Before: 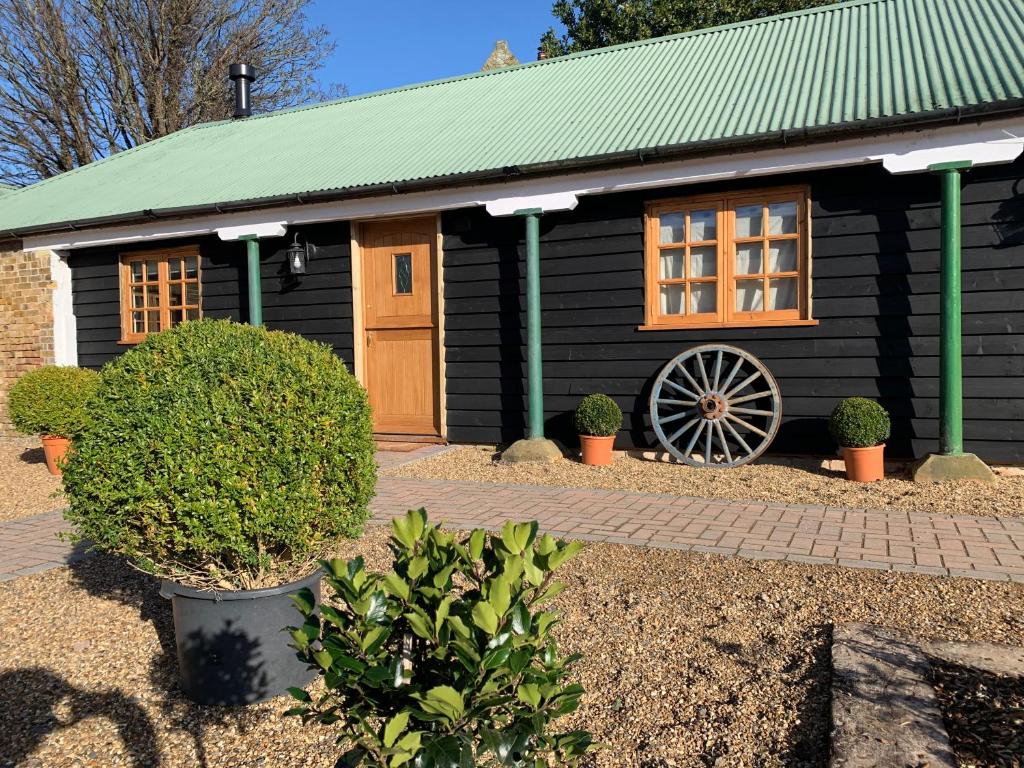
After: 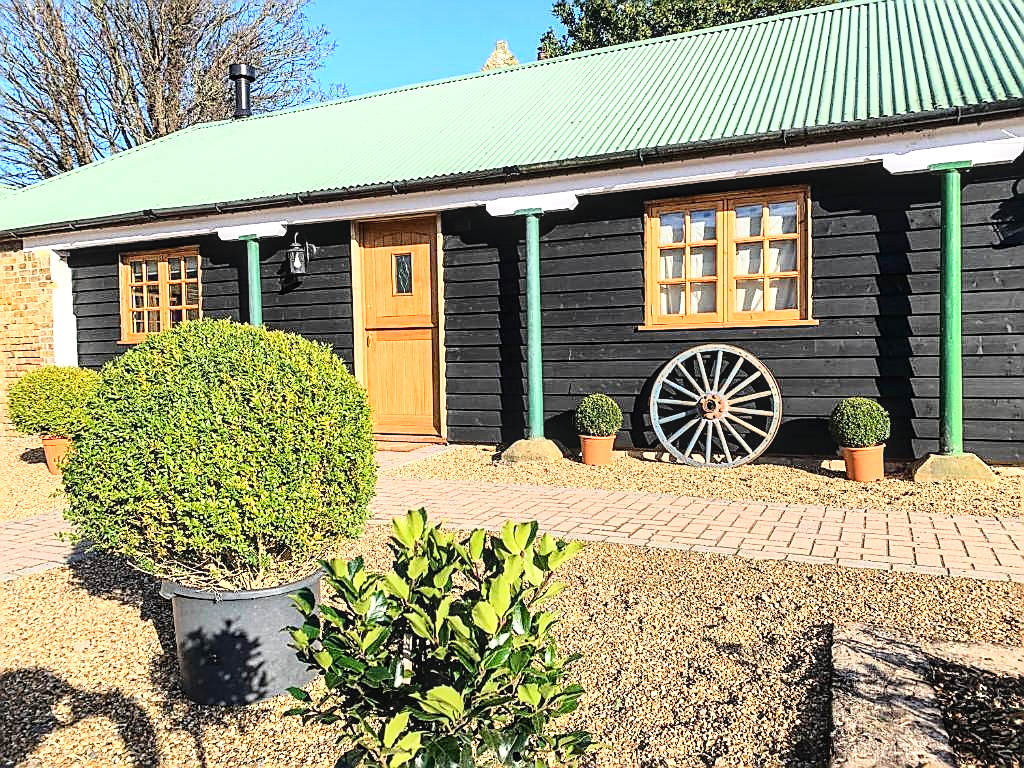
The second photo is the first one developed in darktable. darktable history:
local contrast: on, module defaults
exposure: black level correction 0, exposure 0.692 EV, compensate exposure bias true, compensate highlight preservation false
sharpen: radius 1.425, amount 1.267, threshold 0.647
base curve: curves: ch0 [(0, 0) (0.028, 0.03) (0.121, 0.232) (0.46, 0.748) (0.859, 0.968) (1, 1)]
